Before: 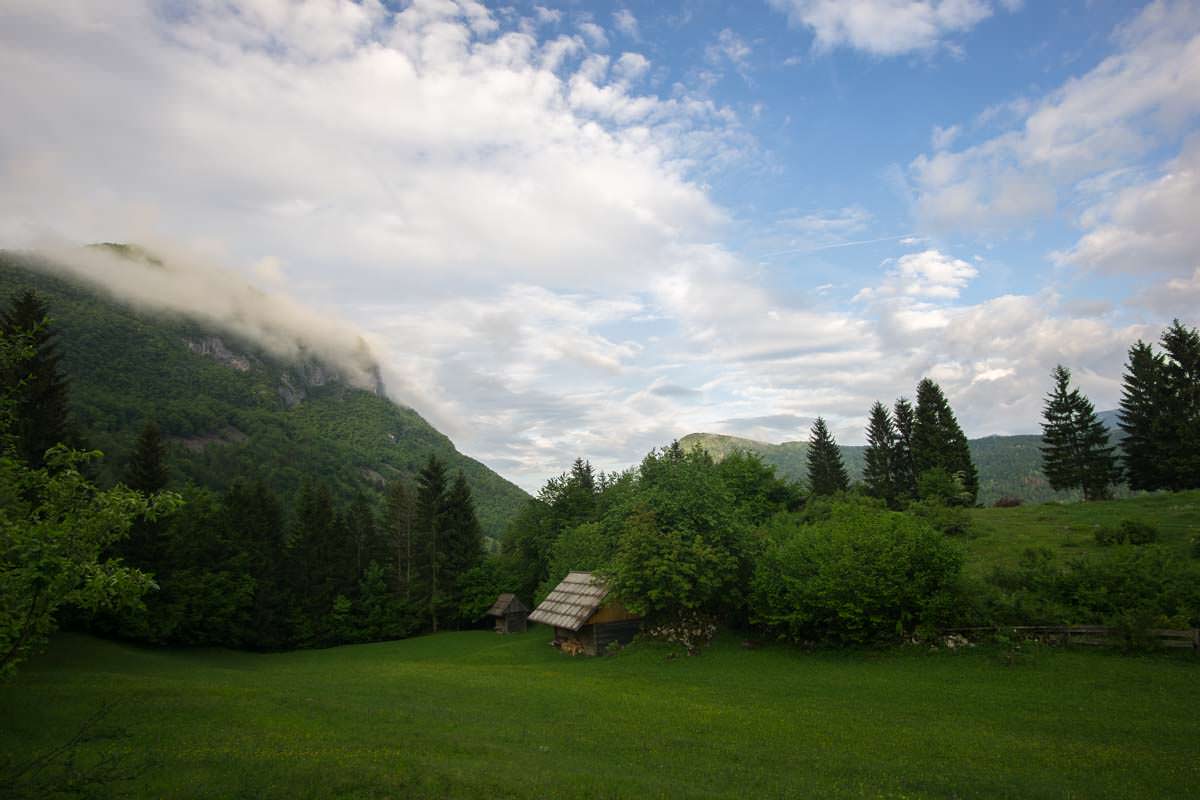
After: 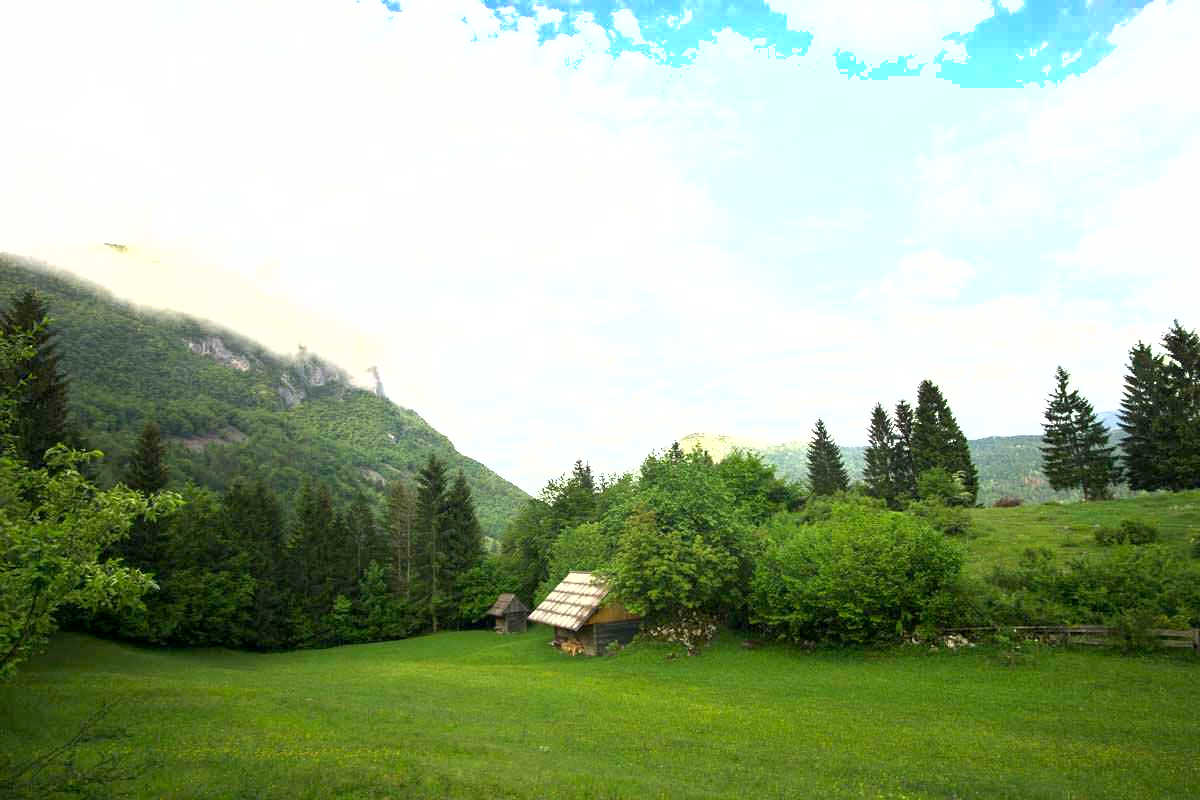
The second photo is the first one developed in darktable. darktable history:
shadows and highlights: shadows 11.68, white point adjustment 1.31, highlights color adjustment 49.86%, soften with gaussian
exposure: black level correction 0.001, exposure 1.838 EV, compensate highlight preservation false
